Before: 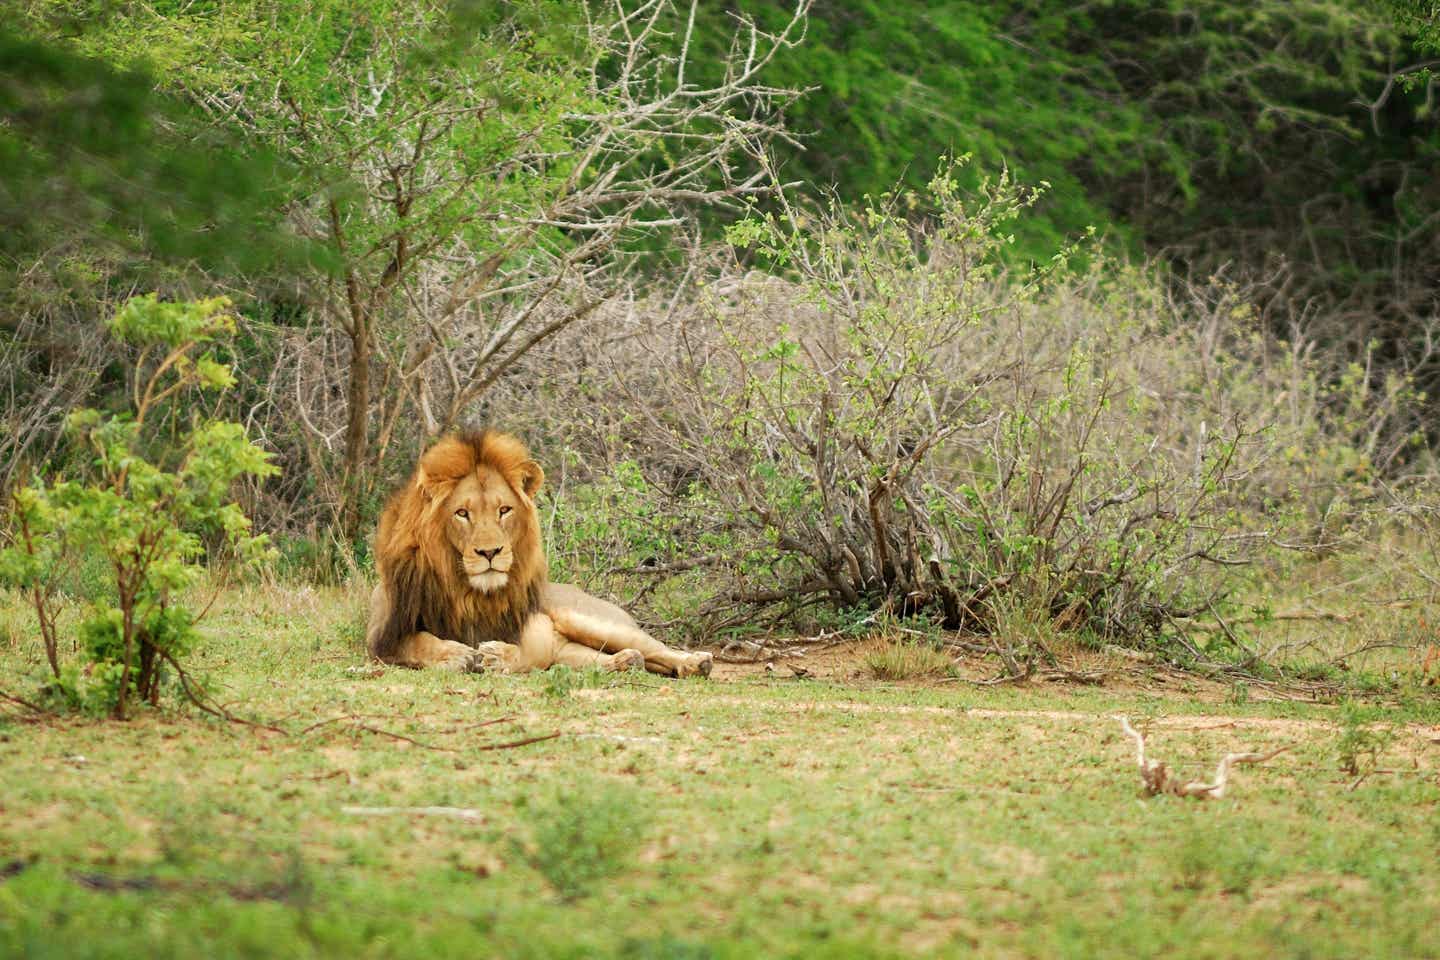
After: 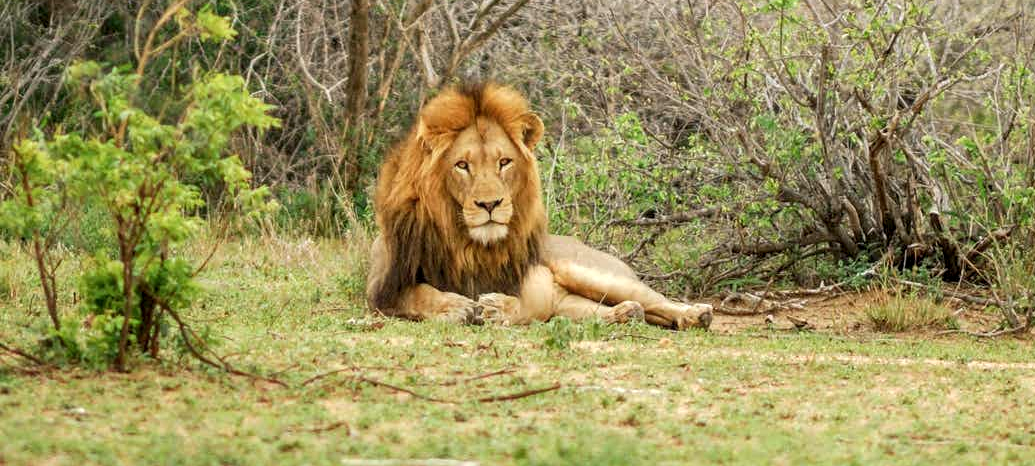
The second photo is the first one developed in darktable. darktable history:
local contrast: on, module defaults
crop: top 36.332%, right 28.104%, bottom 15.099%
